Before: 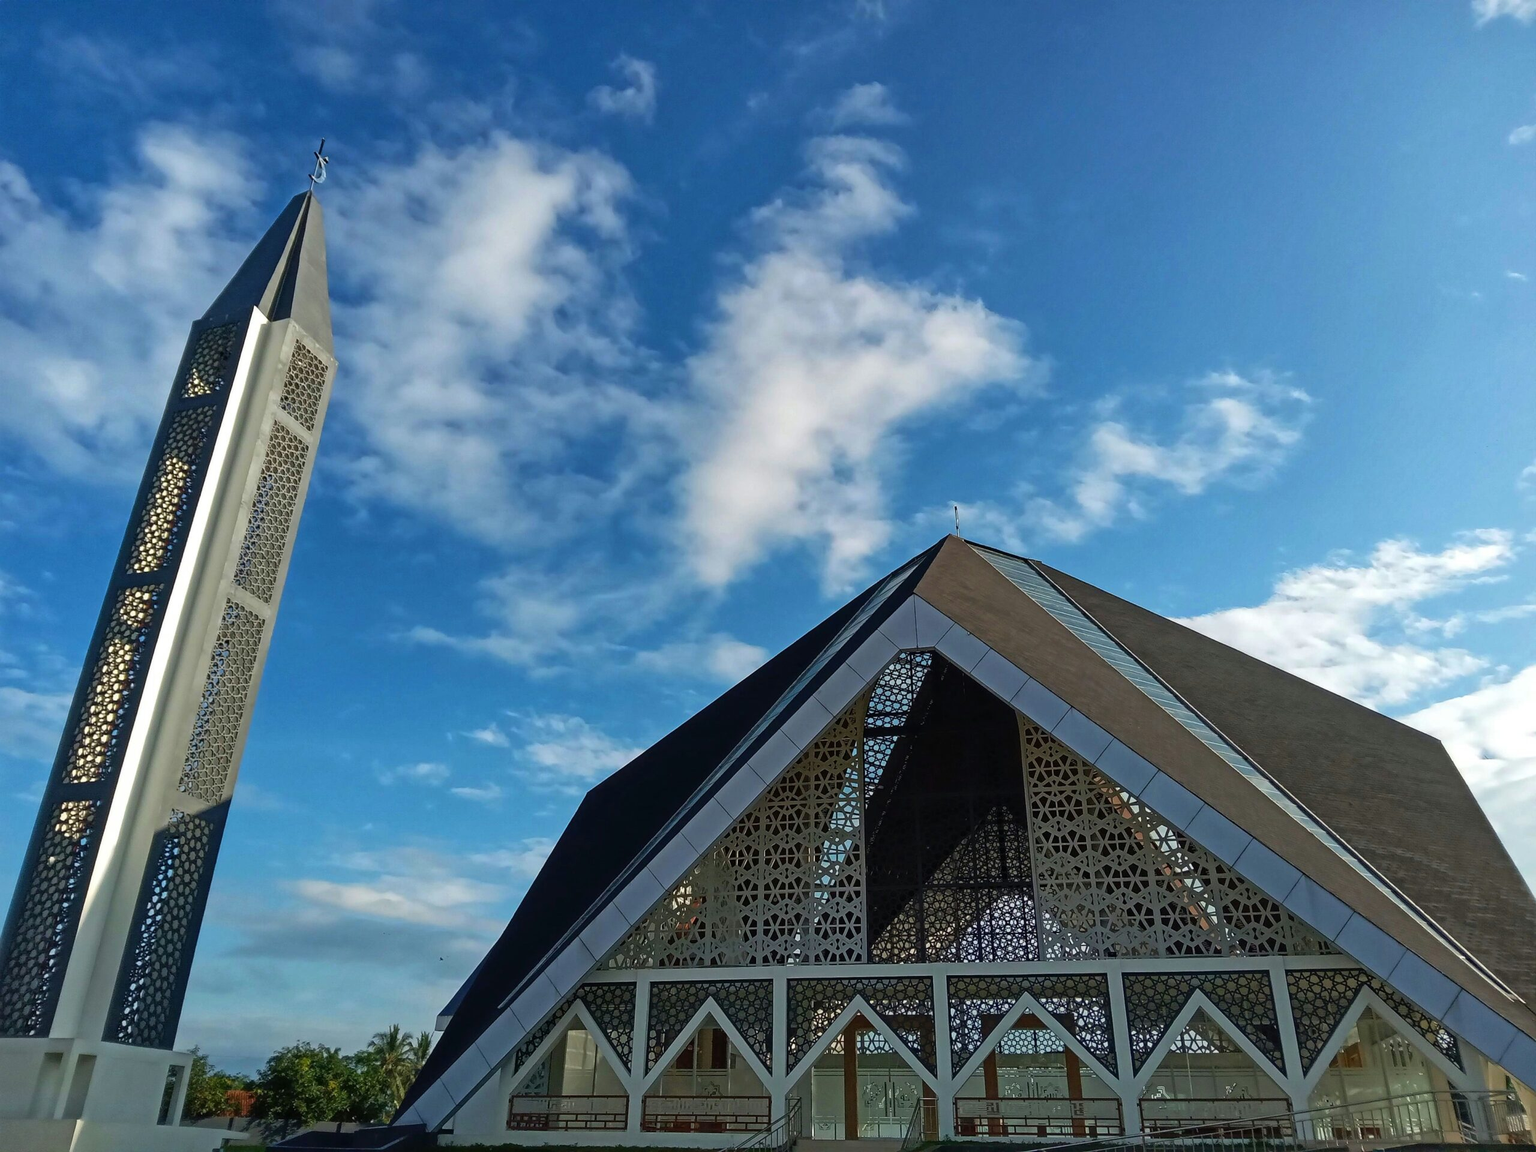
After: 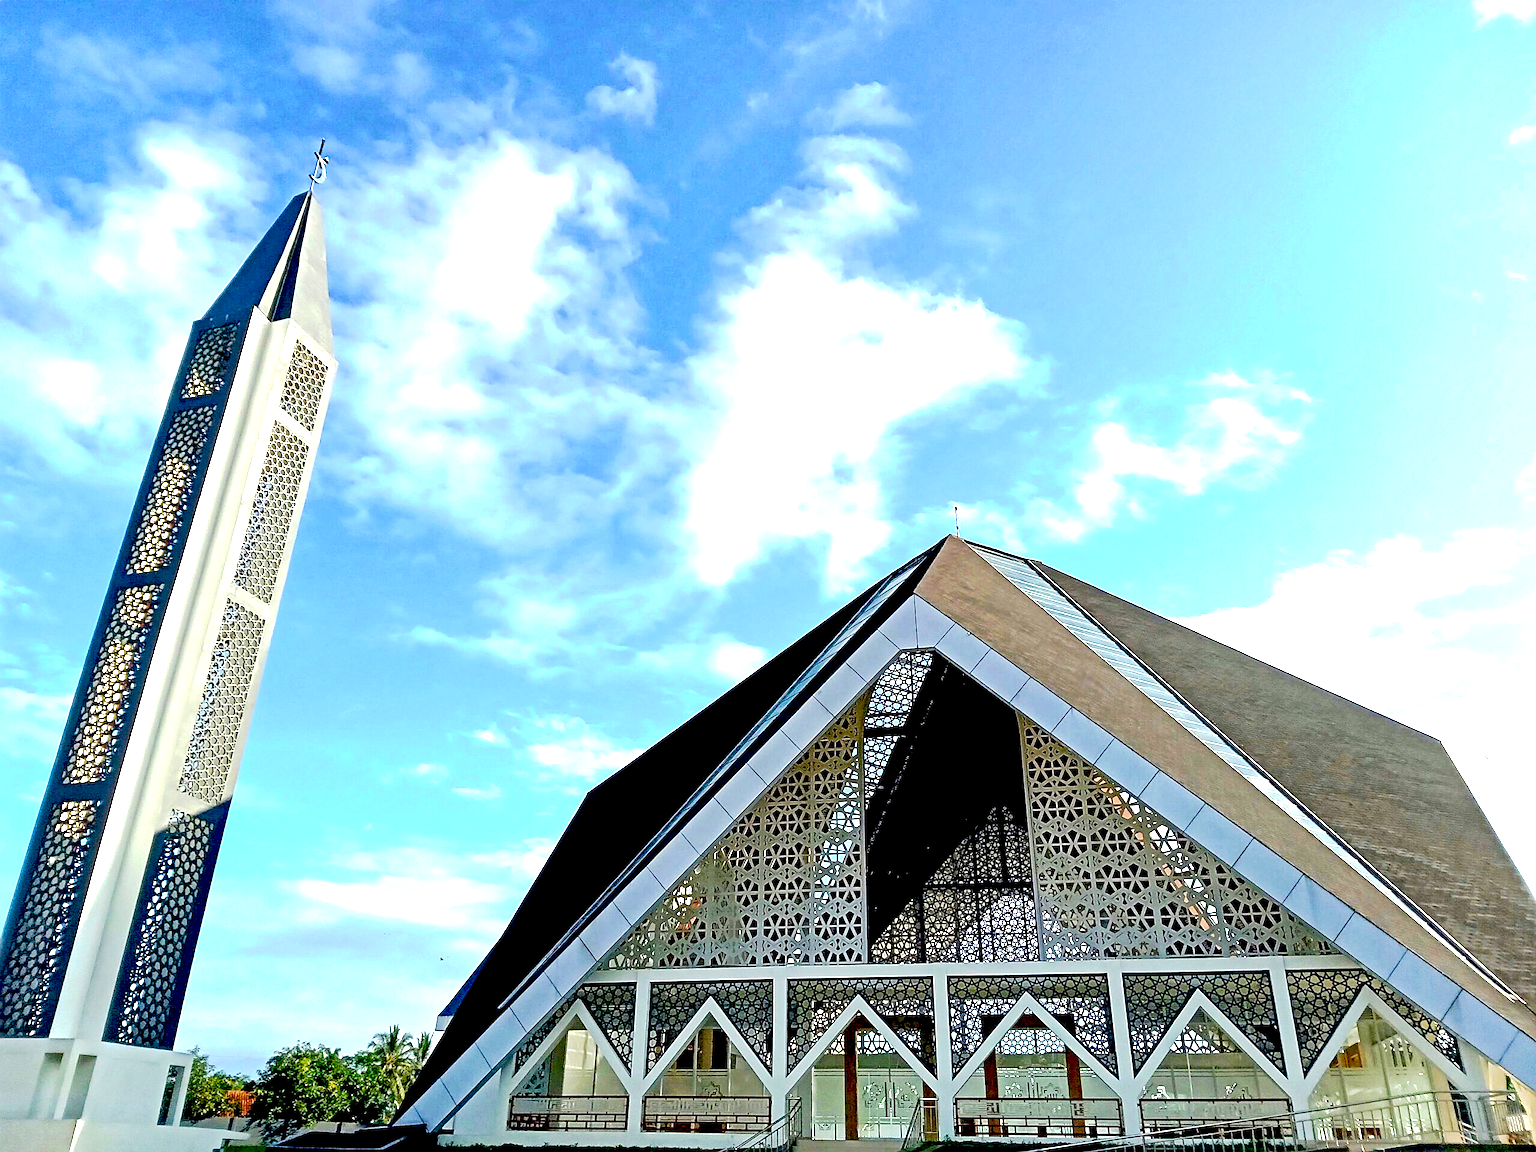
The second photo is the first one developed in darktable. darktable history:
tone curve: curves: ch0 [(0, 0) (0.003, 0.026) (0.011, 0.03) (0.025, 0.047) (0.044, 0.082) (0.069, 0.119) (0.1, 0.157) (0.136, 0.19) (0.177, 0.231) (0.224, 0.27) (0.277, 0.318) (0.335, 0.383) (0.399, 0.456) (0.468, 0.532) (0.543, 0.618) (0.623, 0.71) (0.709, 0.786) (0.801, 0.851) (0.898, 0.908) (1, 1)], preserve colors none
sharpen: on, module defaults
exposure: black level correction 0.016, exposure 1.774 EV, compensate highlight preservation false
